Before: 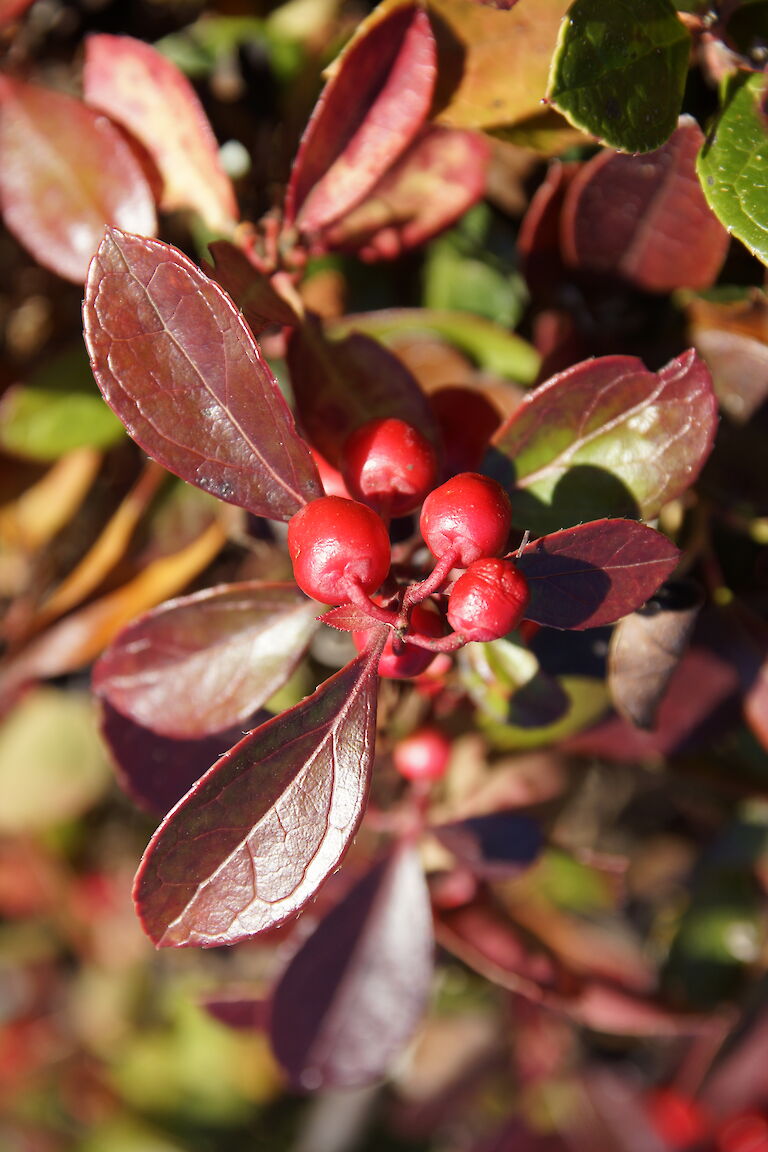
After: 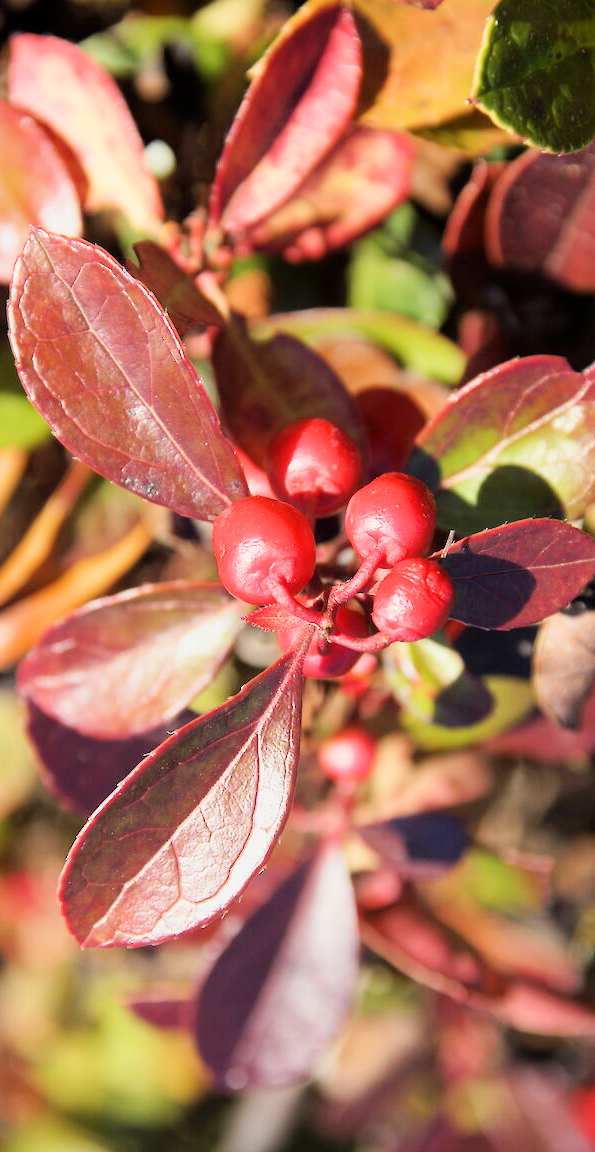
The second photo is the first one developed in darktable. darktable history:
crop: left 9.851%, right 12.651%
filmic rgb: black relative exposure -7.65 EV, white relative exposure 4.56 EV, hardness 3.61, color science v6 (2022)
exposure: exposure 1.14 EV, compensate exposure bias true, compensate highlight preservation false
